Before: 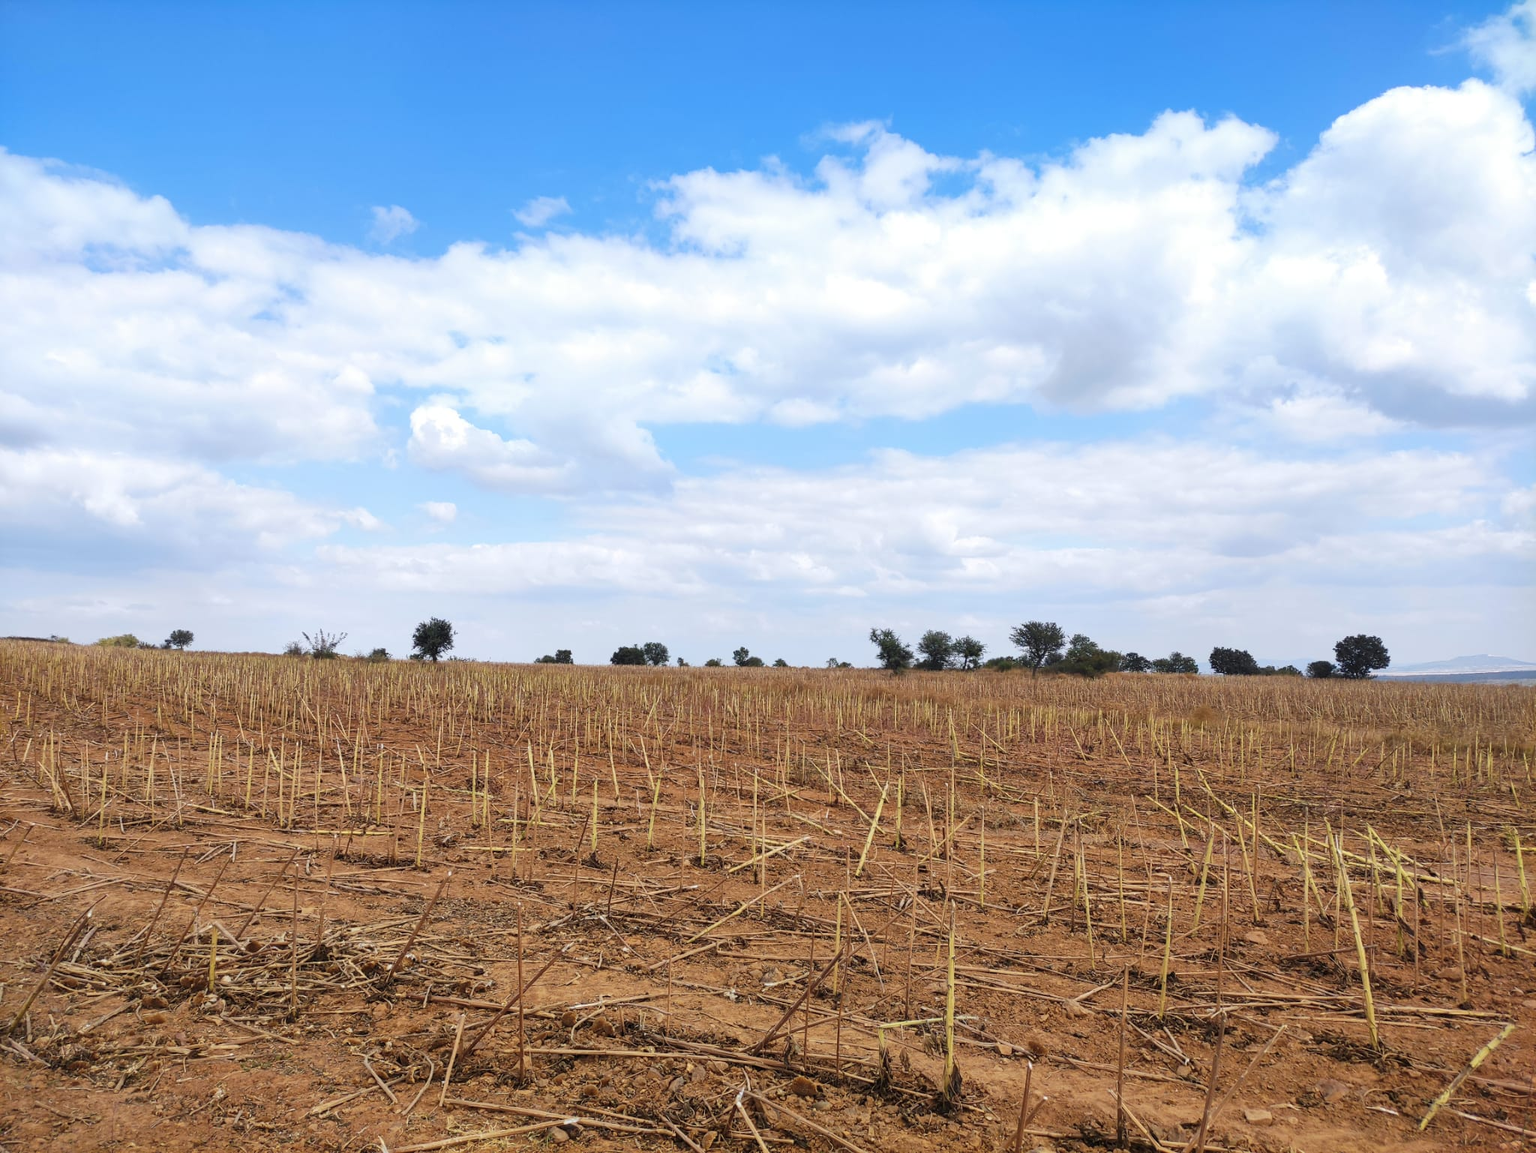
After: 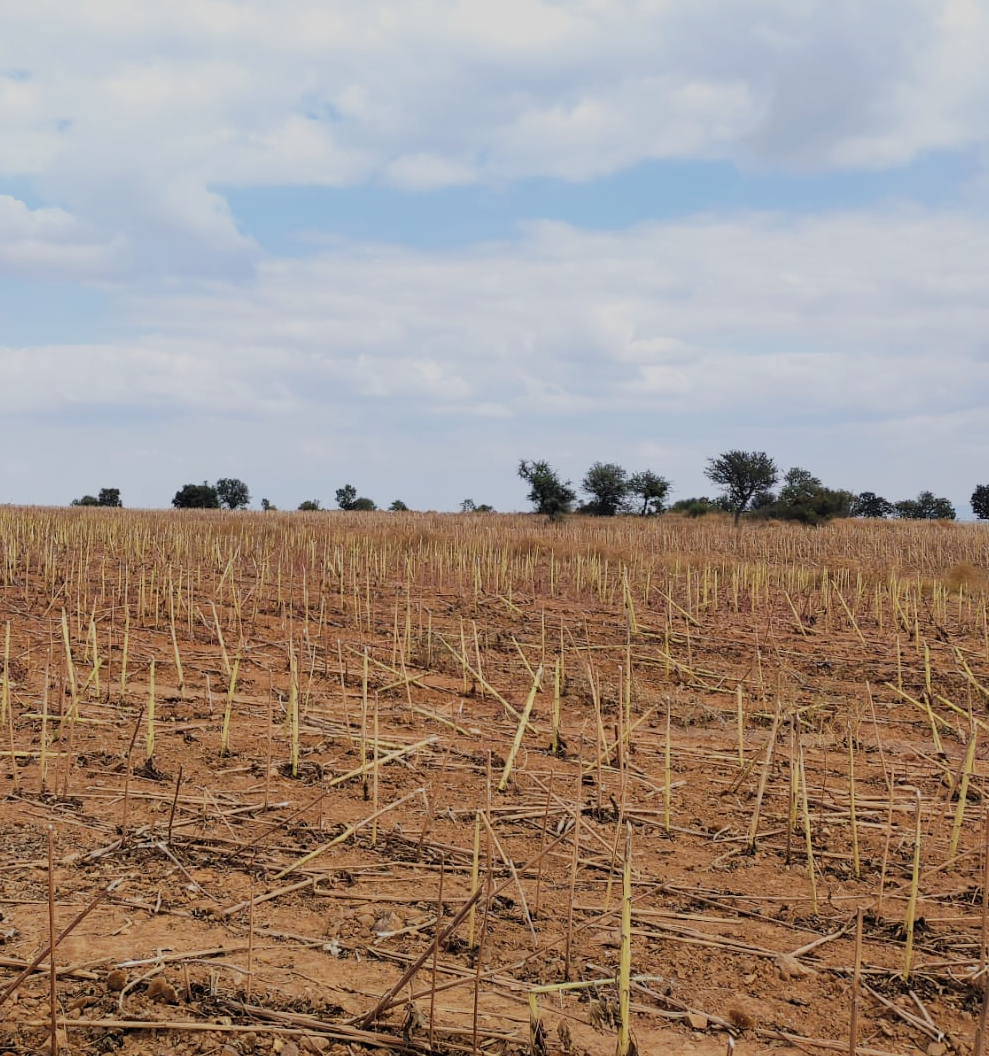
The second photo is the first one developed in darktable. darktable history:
crop: left 31.379%, top 24.658%, right 20.326%, bottom 6.628%
filmic rgb: black relative exposure -7.65 EV, white relative exposure 4.56 EV, hardness 3.61
